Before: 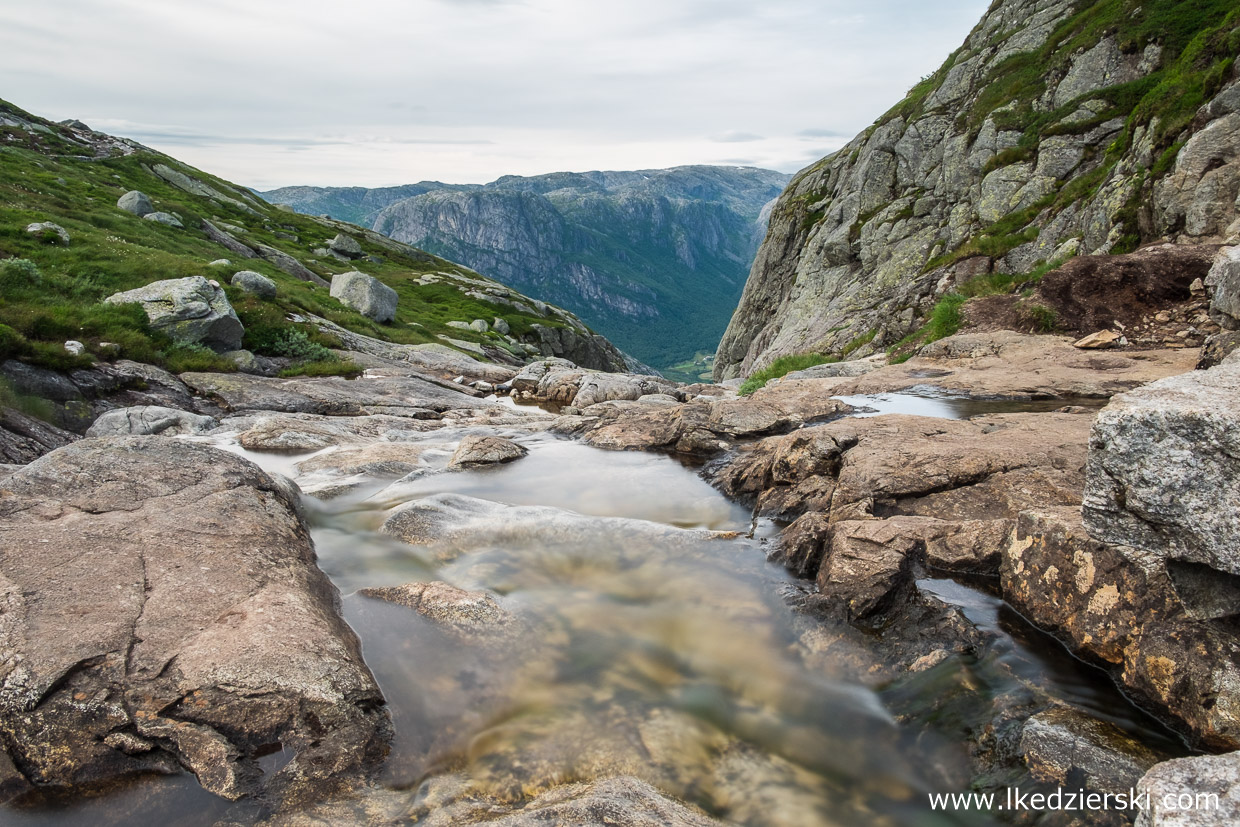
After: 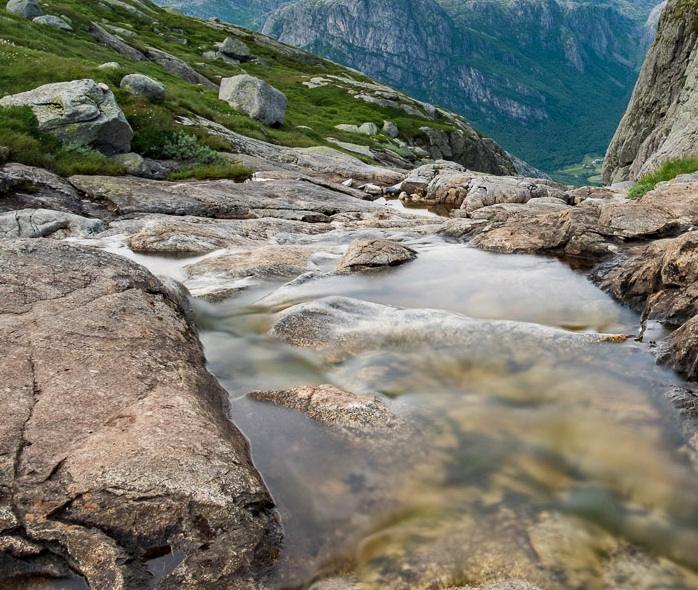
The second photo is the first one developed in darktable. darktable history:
haze removal: strength 0.29, distance 0.25, compatibility mode true, adaptive false
crop: left 8.966%, top 23.852%, right 34.699%, bottom 4.703%
